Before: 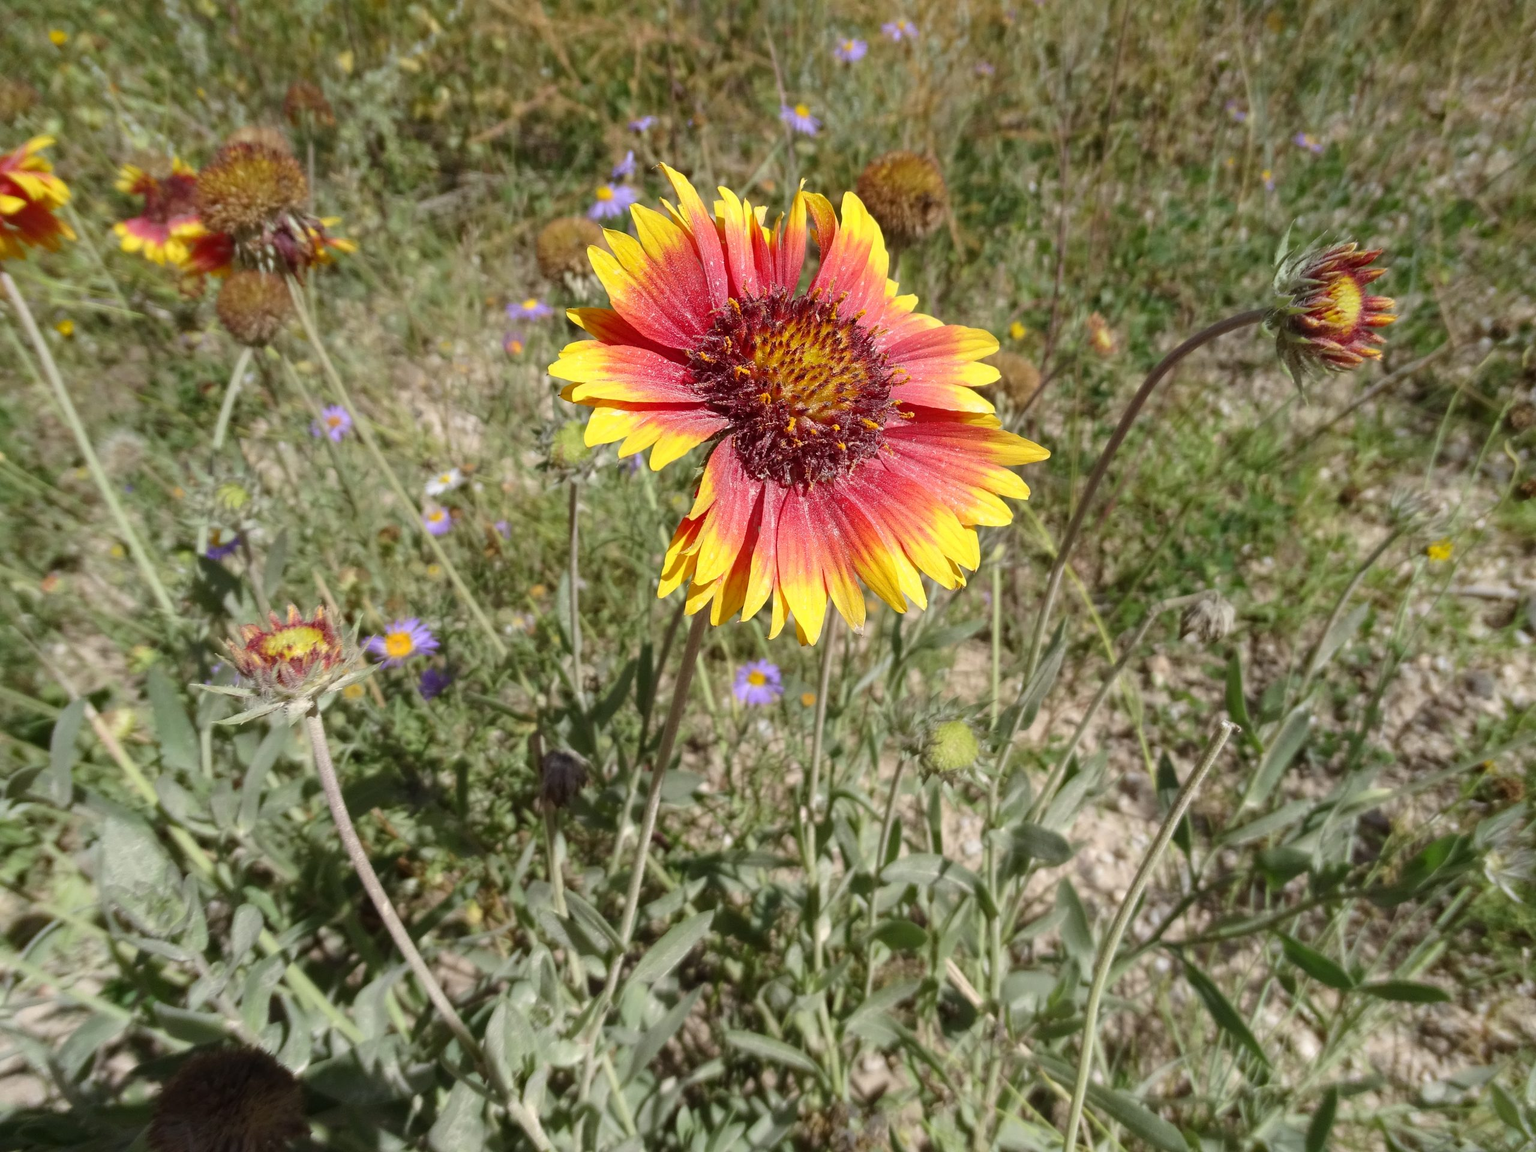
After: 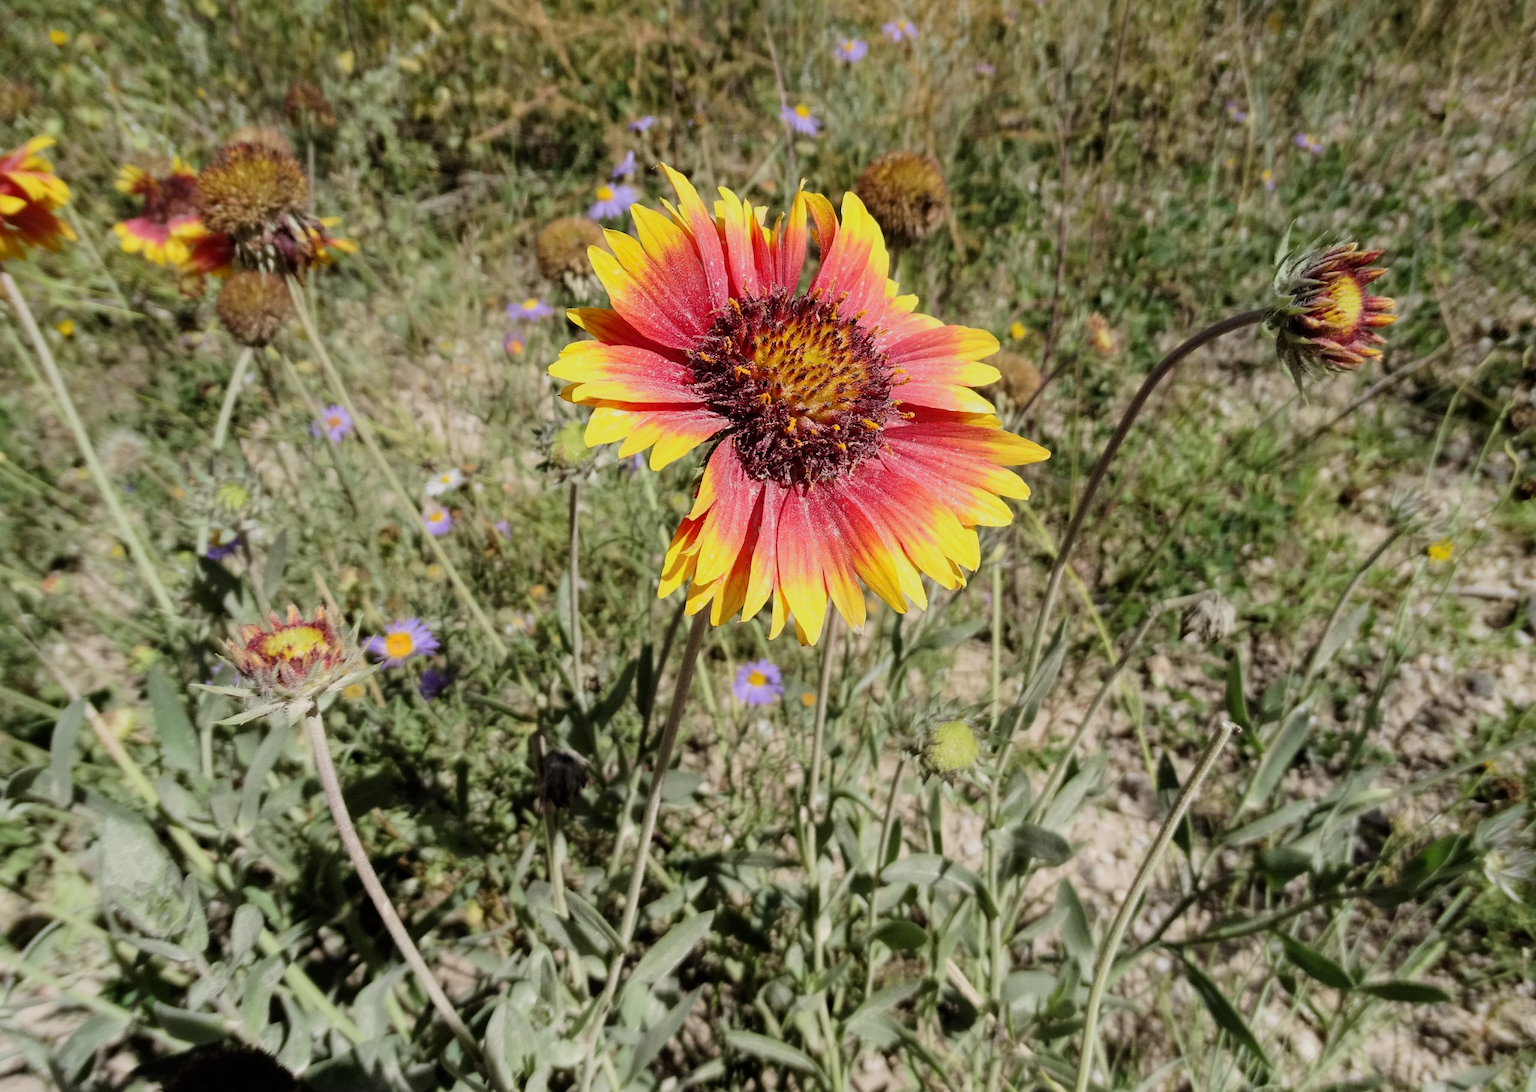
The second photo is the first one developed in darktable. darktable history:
crop and rotate: top 0.005%, bottom 5.15%
filmic rgb: black relative exposure -7.5 EV, white relative exposure 4.99 EV, hardness 3.35, contrast 1.297
